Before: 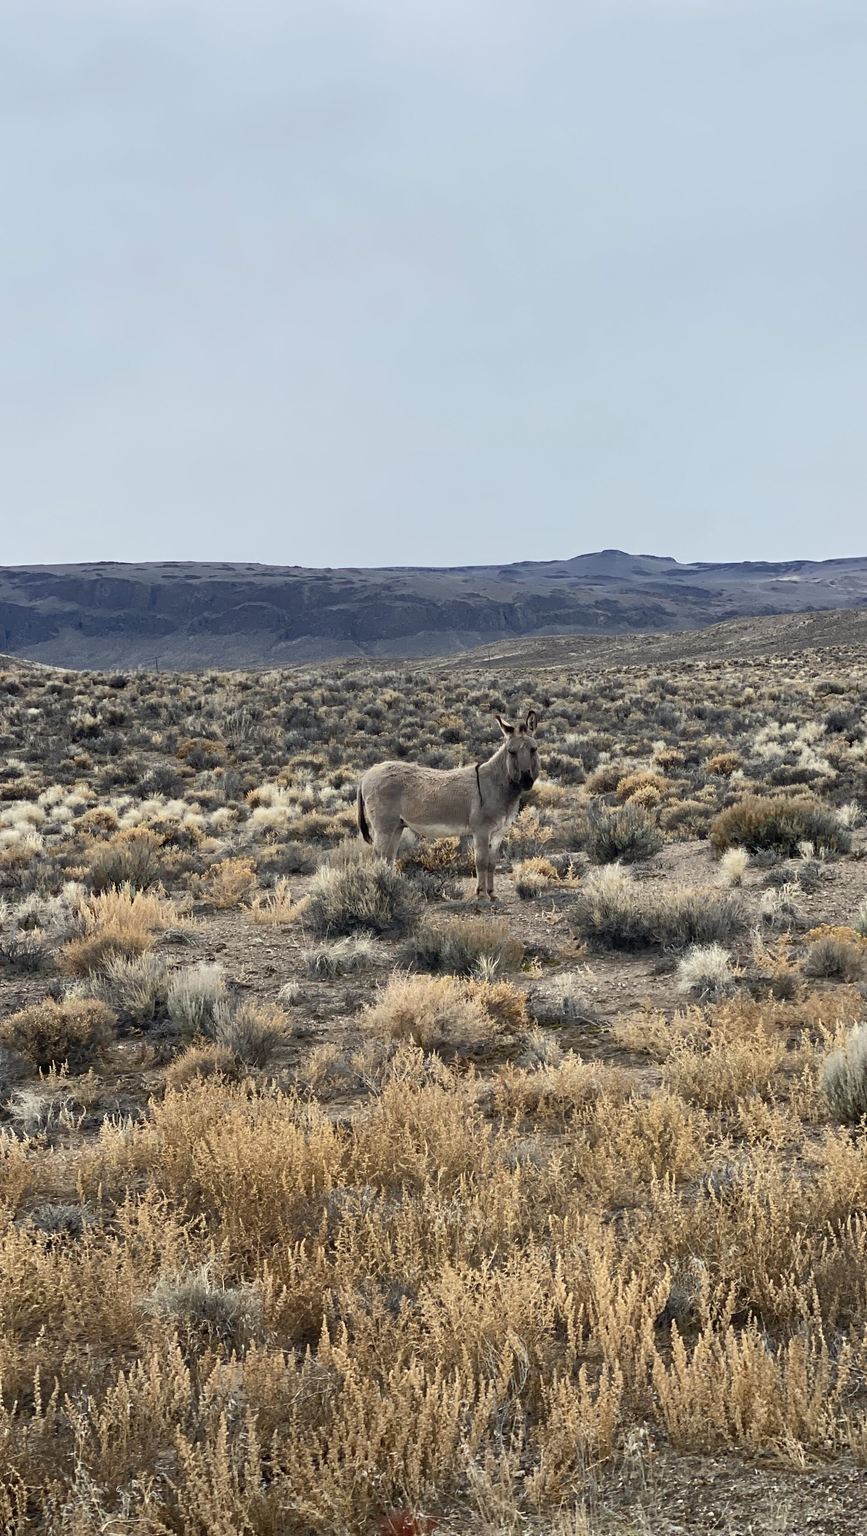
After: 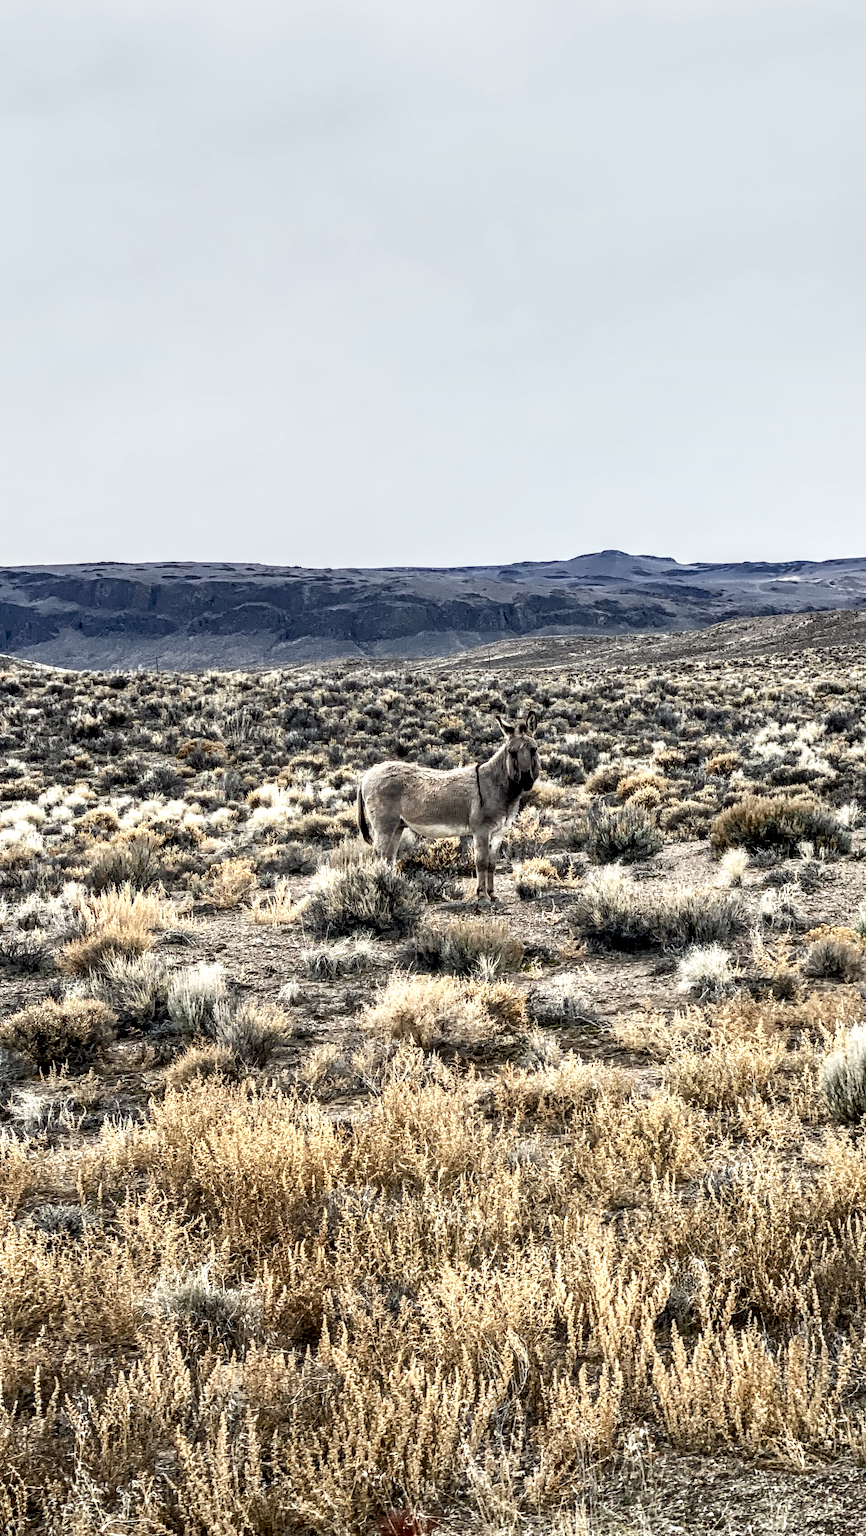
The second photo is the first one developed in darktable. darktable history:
base curve: curves: ch0 [(0, 0) (0.088, 0.125) (0.176, 0.251) (0.354, 0.501) (0.613, 0.749) (1, 0.877)], preserve colors none
local contrast: highlights 20%, detail 196%
